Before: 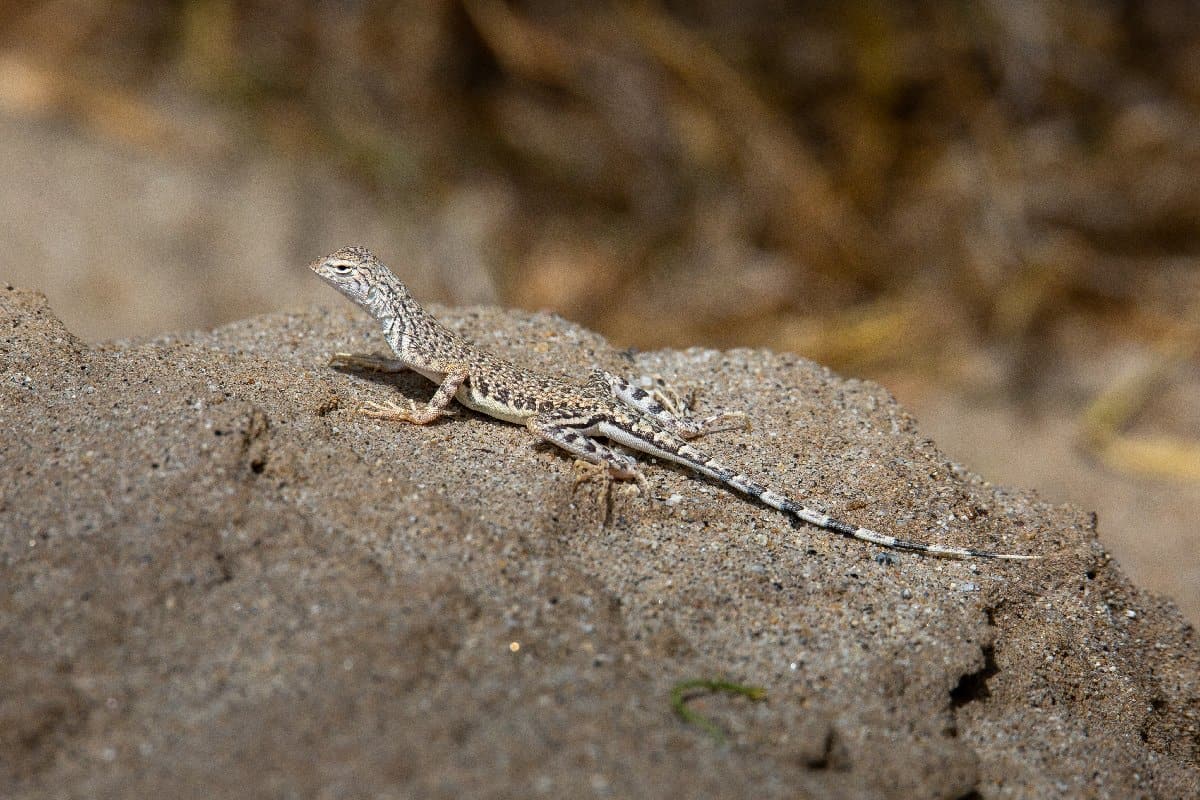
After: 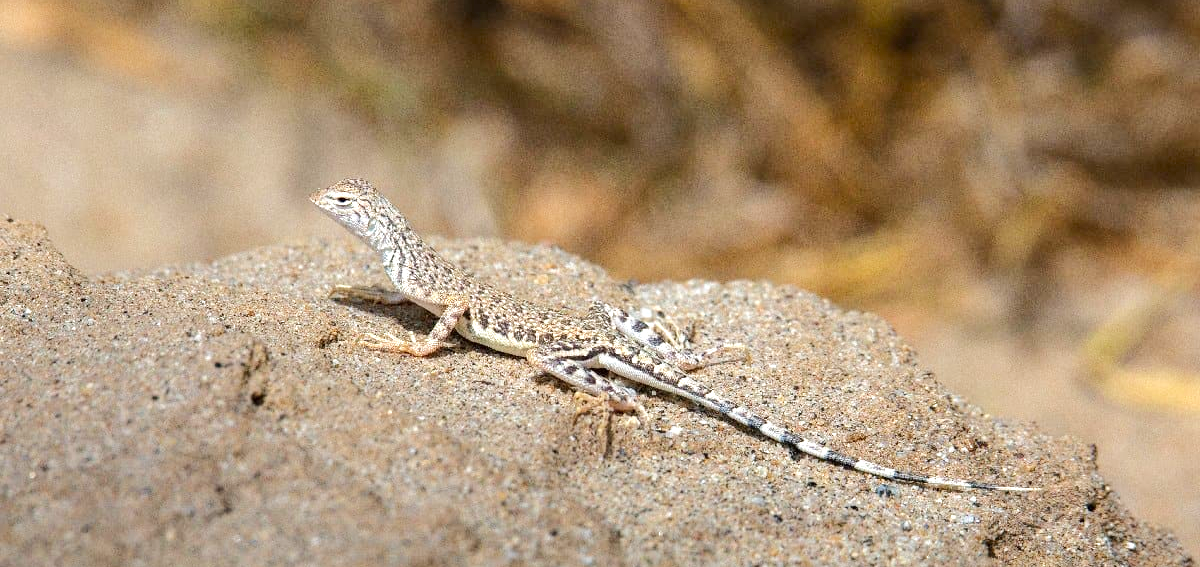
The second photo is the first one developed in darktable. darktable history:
exposure: exposure 0.296 EV, compensate highlight preservation false
crop and rotate: top 8.596%, bottom 20.458%
velvia: strength 6.46%
tone equalizer: -8 EV 0.965 EV, -7 EV 1.01 EV, -6 EV 1 EV, -5 EV 0.971 EV, -4 EV 1.02 EV, -3 EV 0.726 EV, -2 EV 0.476 EV, -1 EV 0.267 EV, edges refinement/feathering 500, mask exposure compensation -1.57 EV, preserve details no
